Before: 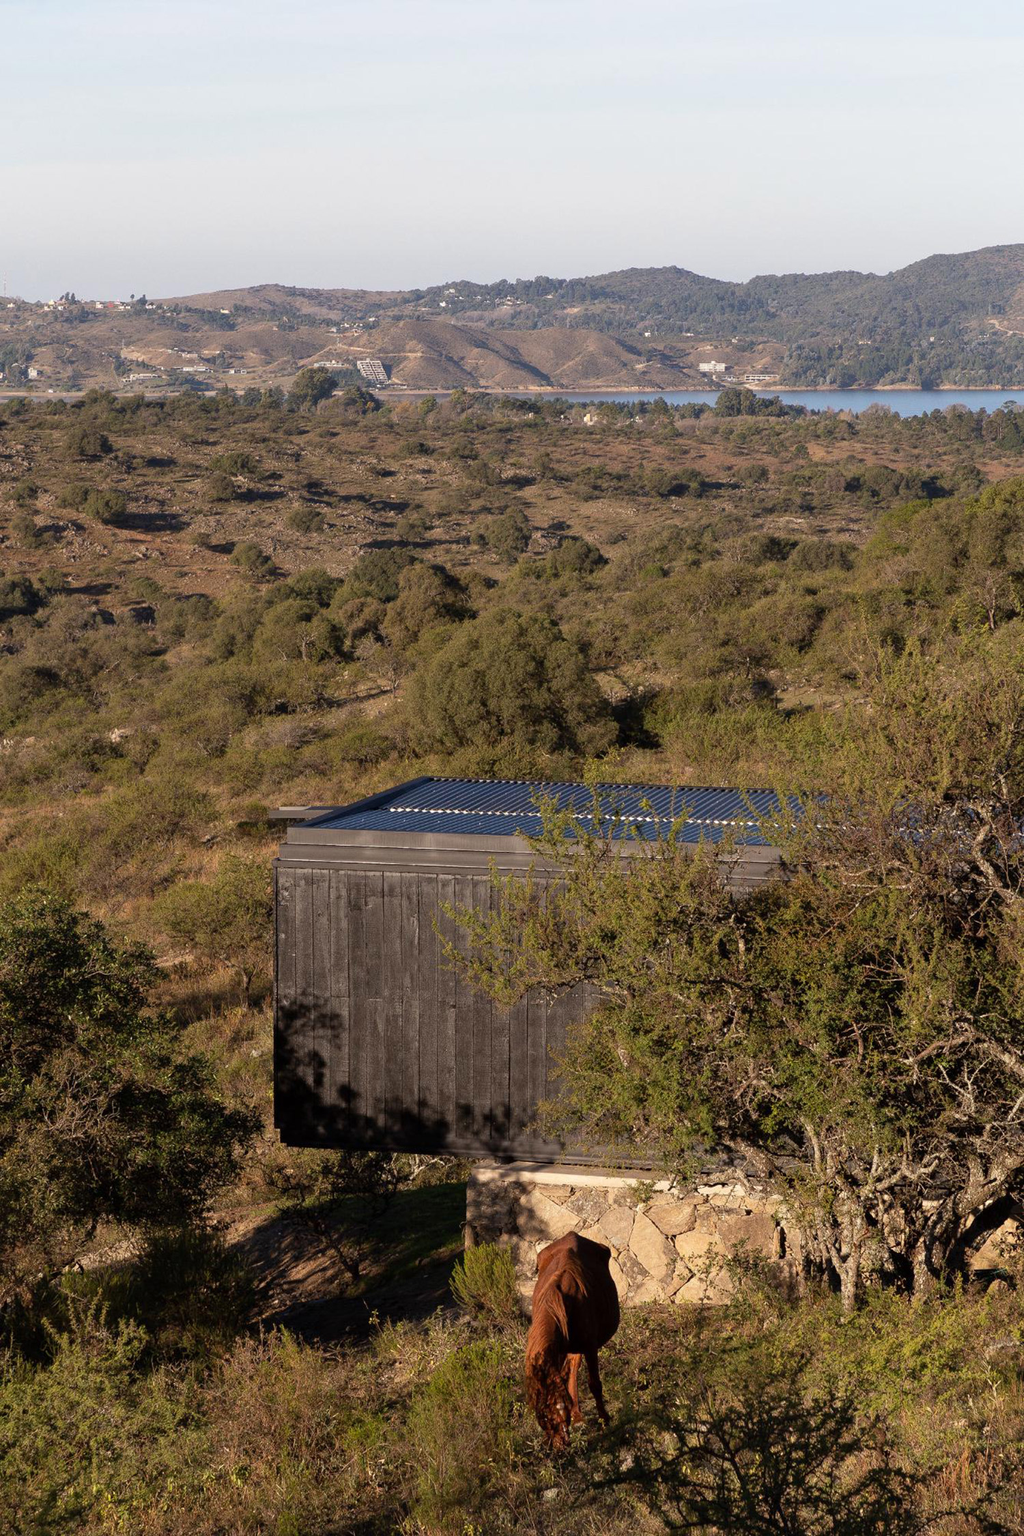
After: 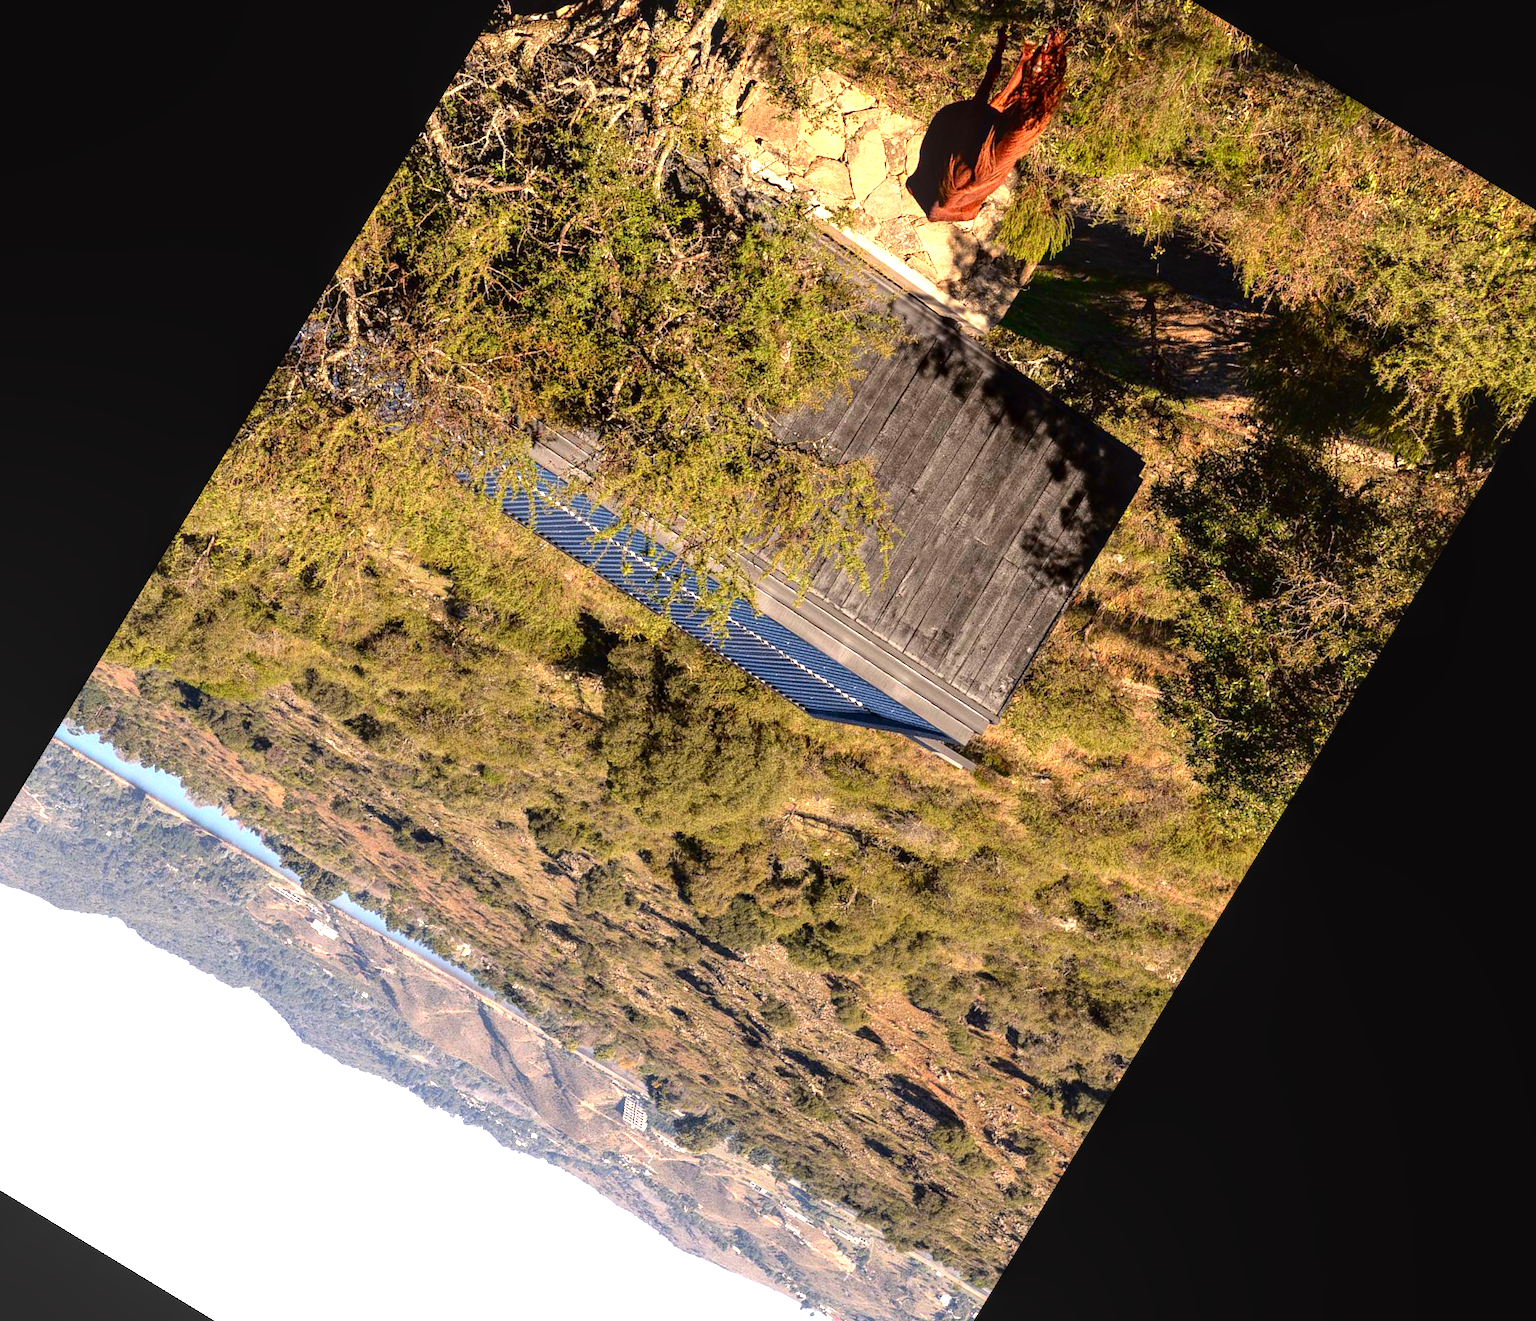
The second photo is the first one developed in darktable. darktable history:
crop and rotate: angle 148.68°, left 9.111%, top 15.603%, right 4.588%, bottom 17.041%
local contrast: on, module defaults
tone curve: curves: ch0 [(0, 0.023) (0.132, 0.075) (0.241, 0.178) (0.487, 0.491) (0.782, 0.8) (1, 0.989)]; ch1 [(0, 0) (0.396, 0.369) (0.467, 0.454) (0.498, 0.5) (0.518, 0.517) (0.57, 0.586) (0.619, 0.663) (0.692, 0.744) (1, 1)]; ch2 [(0, 0) (0.427, 0.416) (0.483, 0.481) (0.503, 0.503) (0.526, 0.527) (0.563, 0.573) (0.632, 0.667) (0.705, 0.737) (0.985, 0.966)], color space Lab, independent channels
exposure: black level correction 0, exposure 1.2 EV, compensate exposure bias true, compensate highlight preservation false
